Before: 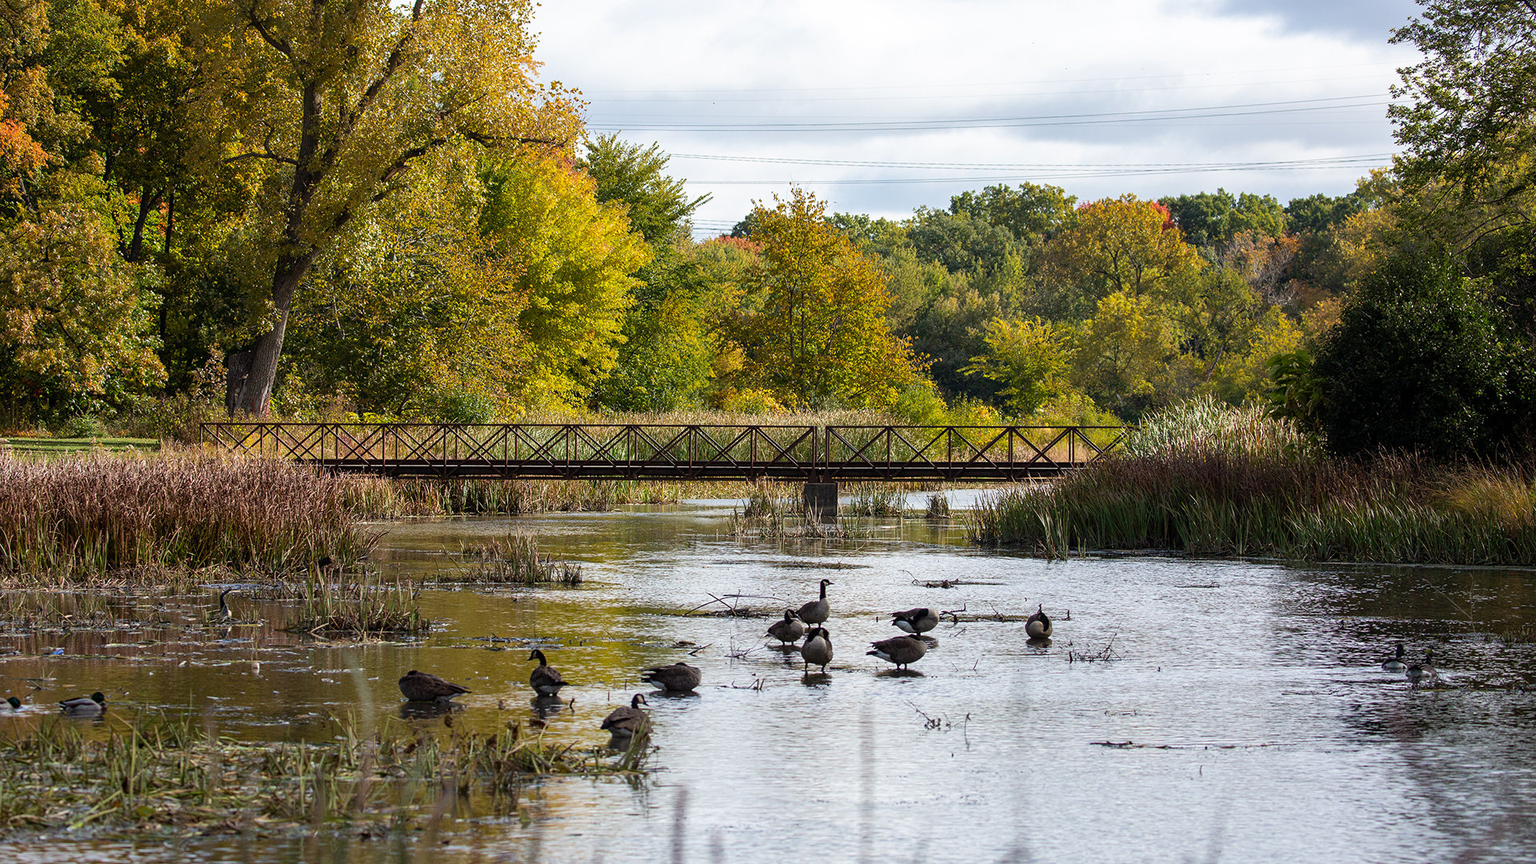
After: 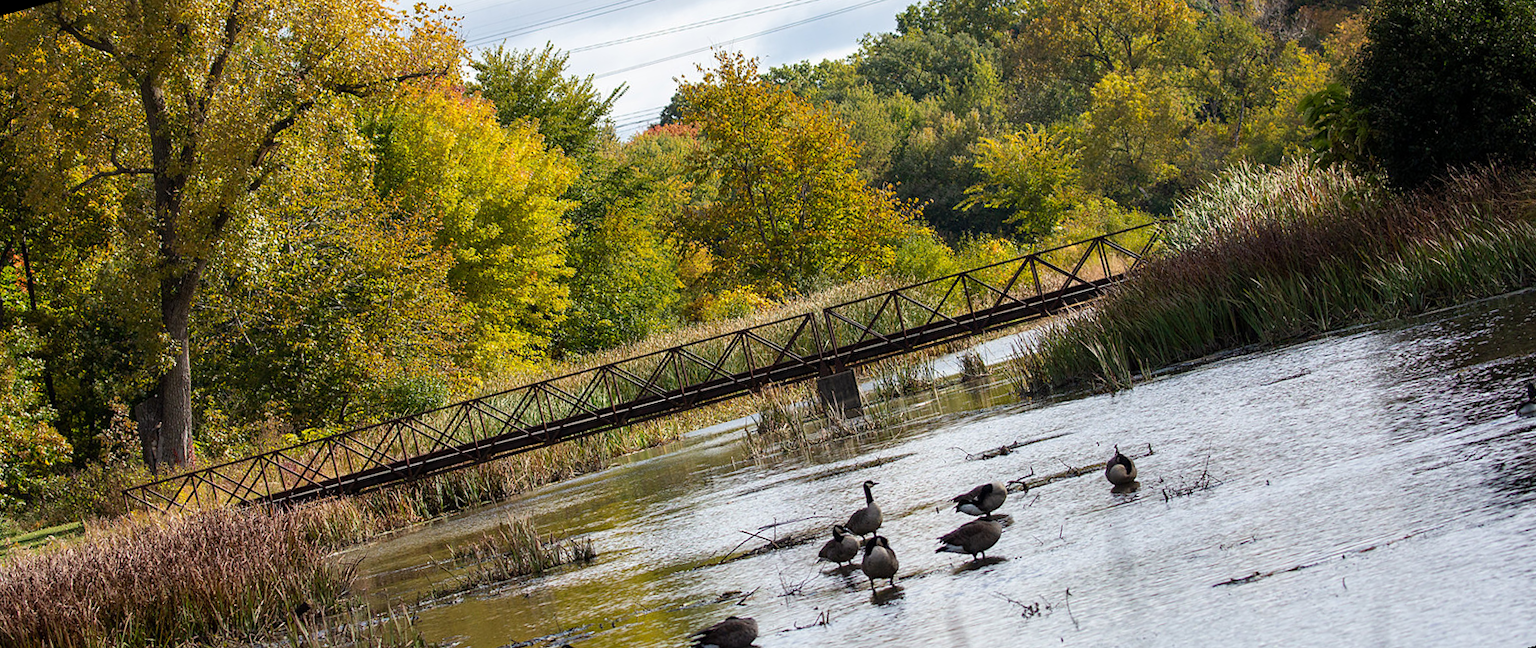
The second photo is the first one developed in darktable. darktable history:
white balance: red 1, blue 1
crop: left 1.964%, top 3.251%, right 1.122%, bottom 4.933%
rotate and perspective: rotation -14.8°, crop left 0.1, crop right 0.903, crop top 0.25, crop bottom 0.748
